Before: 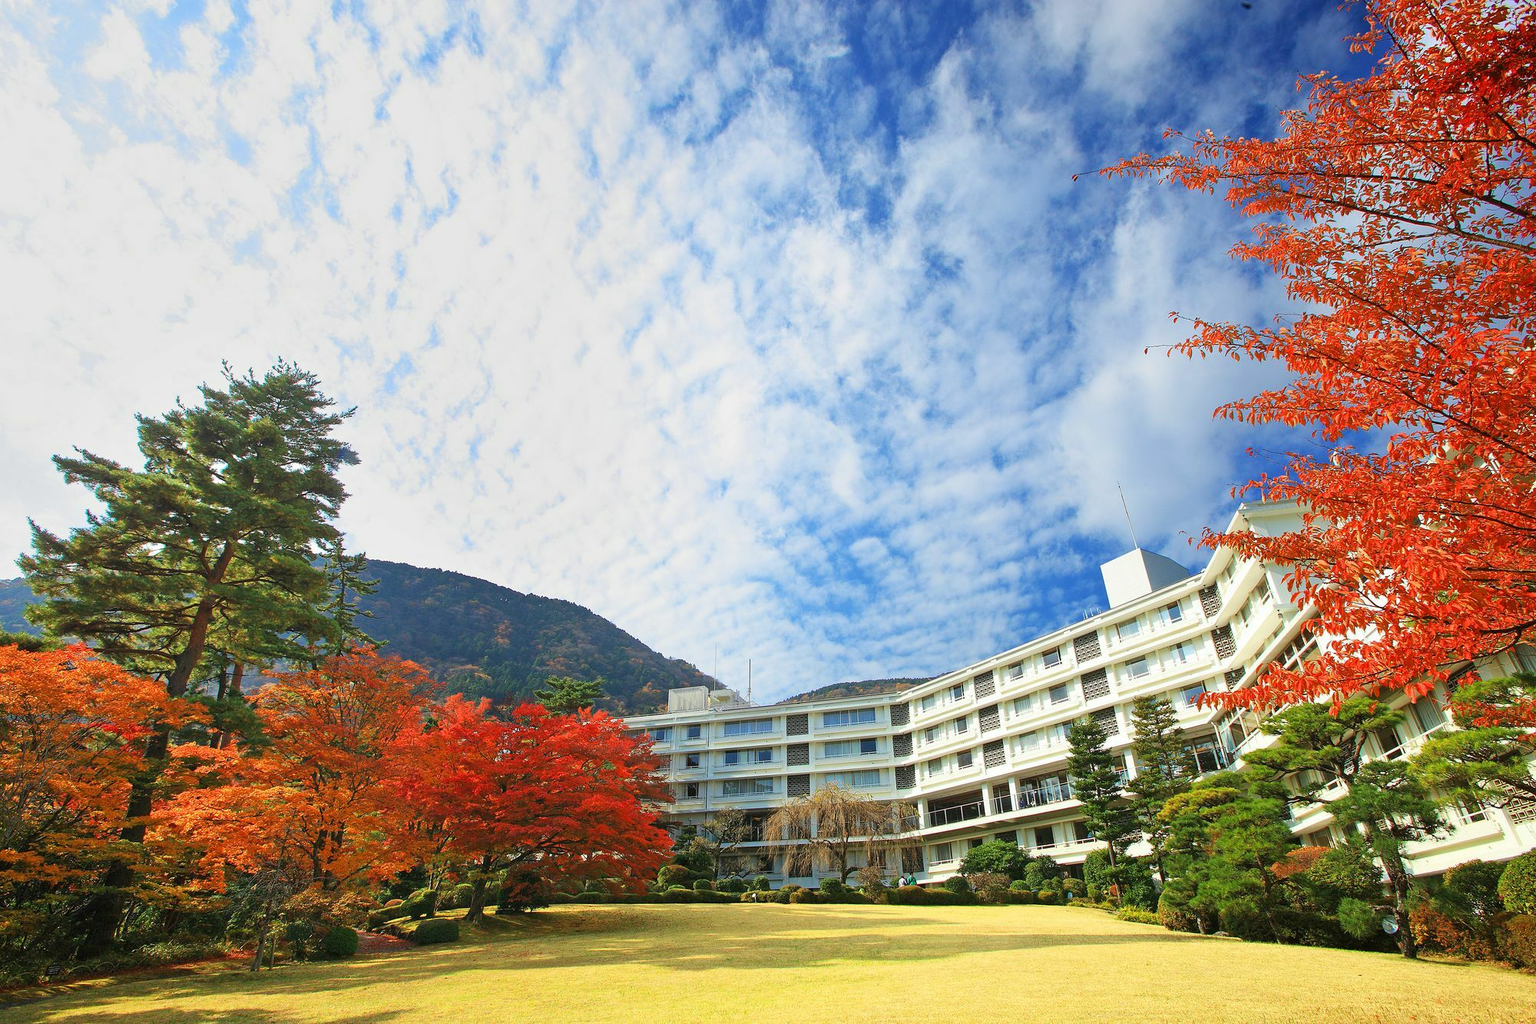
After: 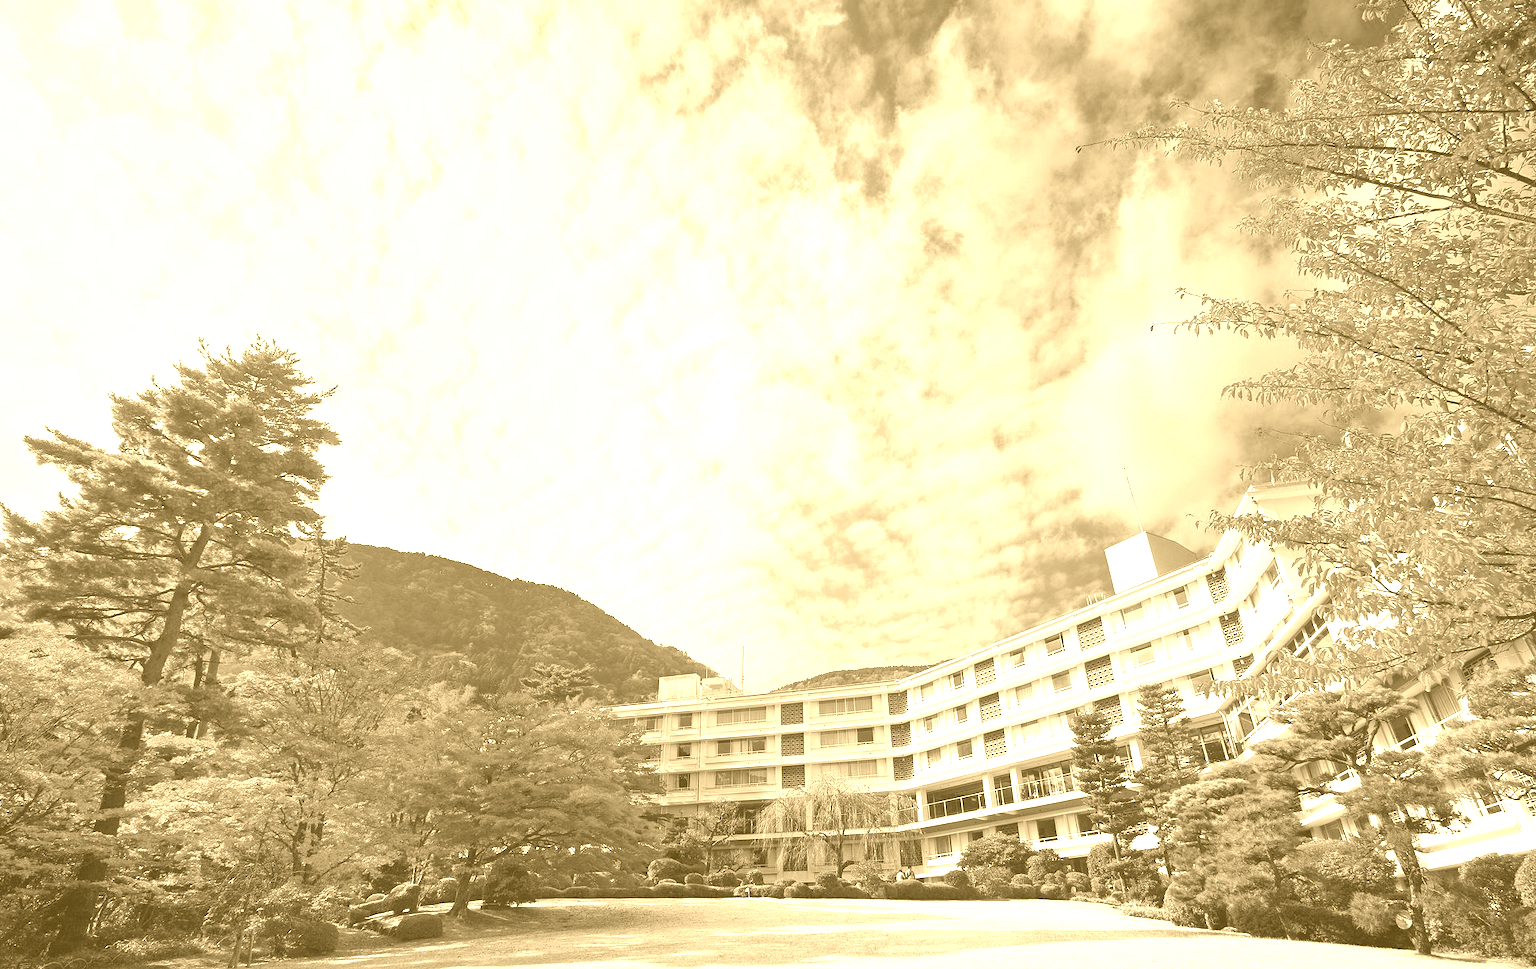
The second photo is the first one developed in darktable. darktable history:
color balance rgb: linear chroma grading › global chroma 15%, perceptual saturation grading › global saturation 30%
crop: left 1.964%, top 3.251%, right 1.122%, bottom 4.933%
colorize: hue 36°, source mix 100%
velvia: on, module defaults
